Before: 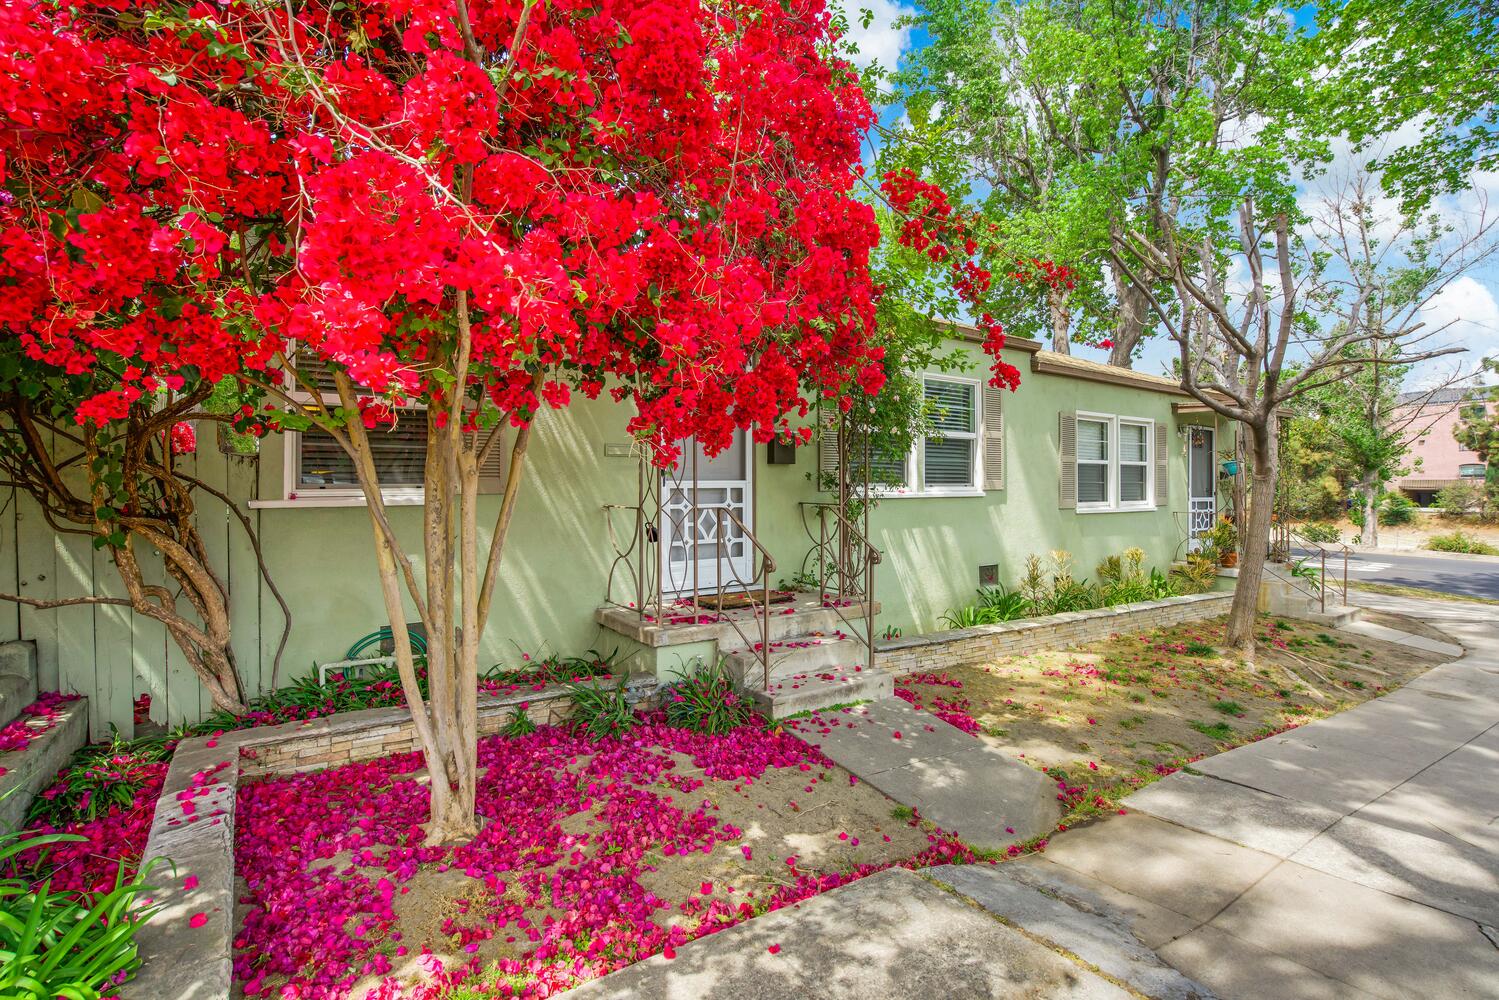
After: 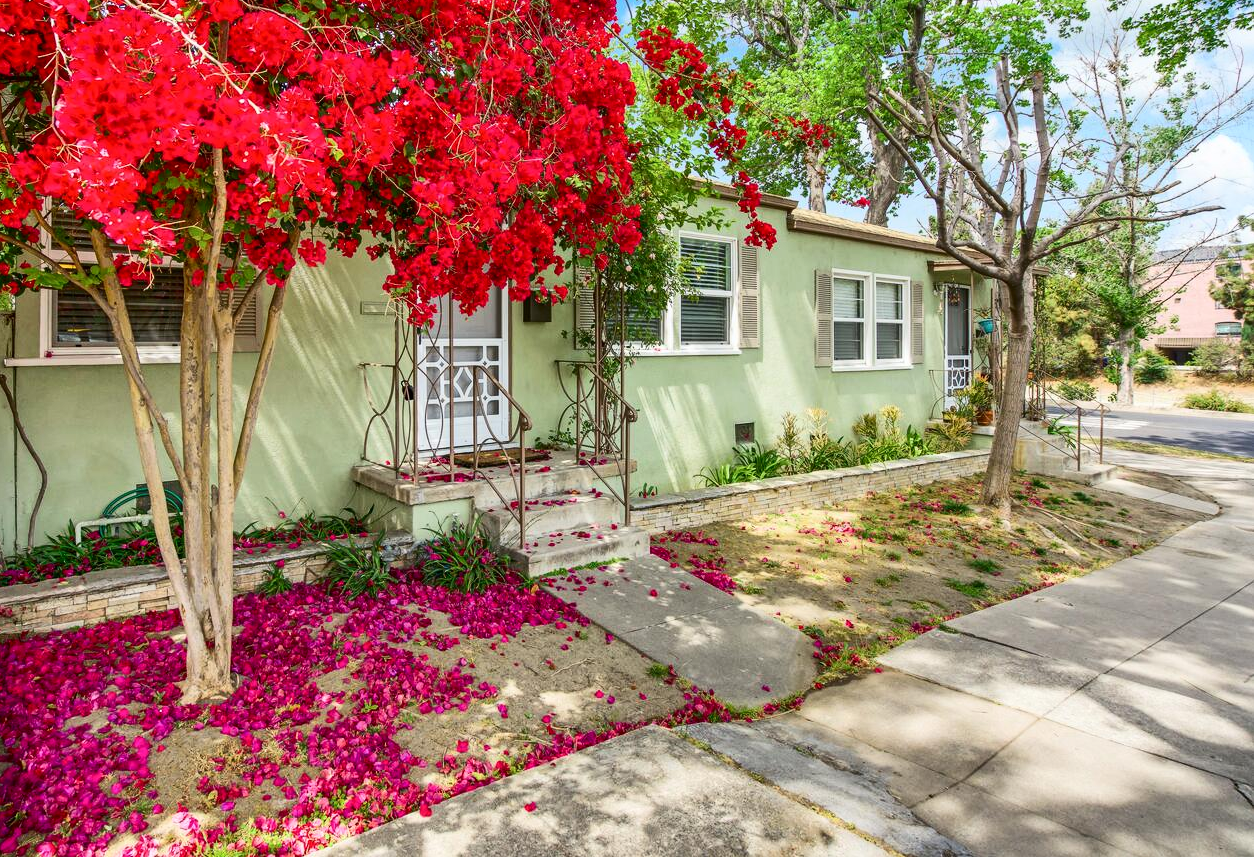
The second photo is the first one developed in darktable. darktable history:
contrast brightness saturation: contrast 0.22
crop: left 16.315%, top 14.246%
